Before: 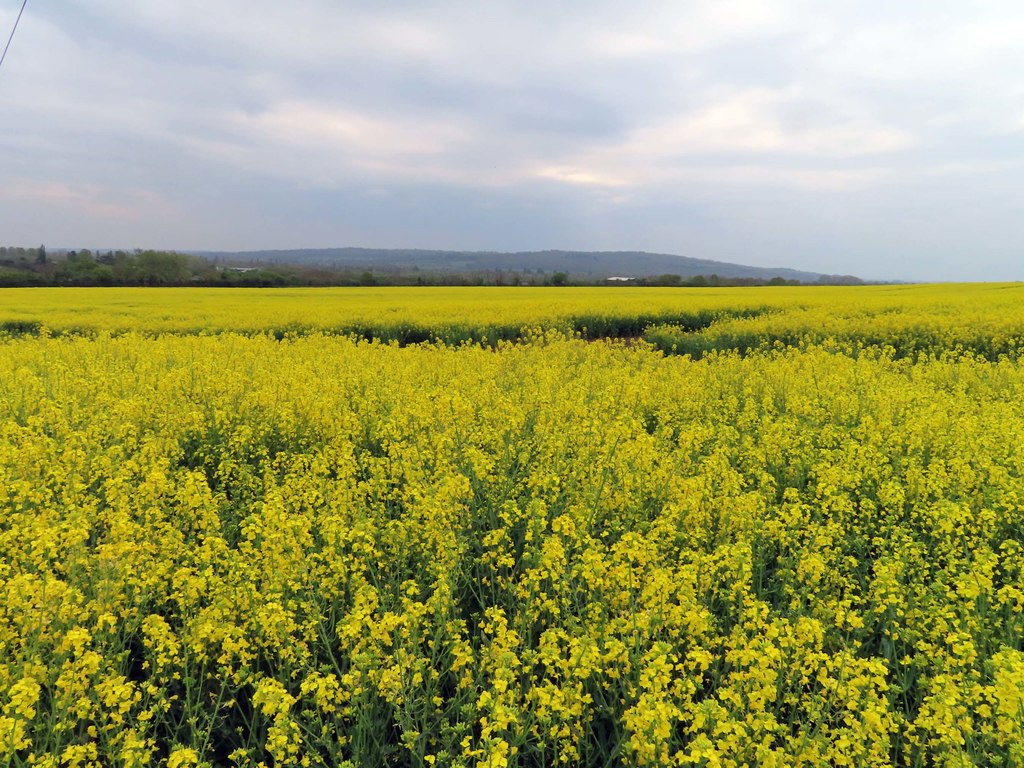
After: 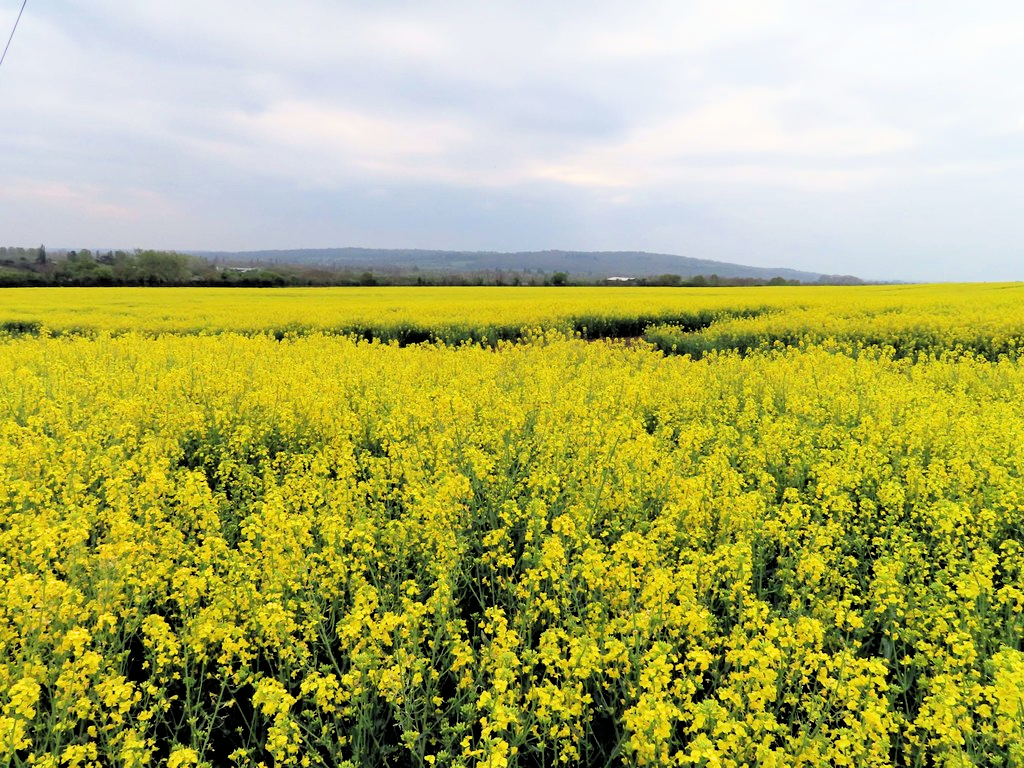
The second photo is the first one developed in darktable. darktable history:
filmic rgb: black relative exposure -3.92 EV, white relative exposure 3.14 EV, hardness 2.87
exposure: black level correction 0.001, exposure 0.5 EV, compensate exposure bias true, compensate highlight preservation false
